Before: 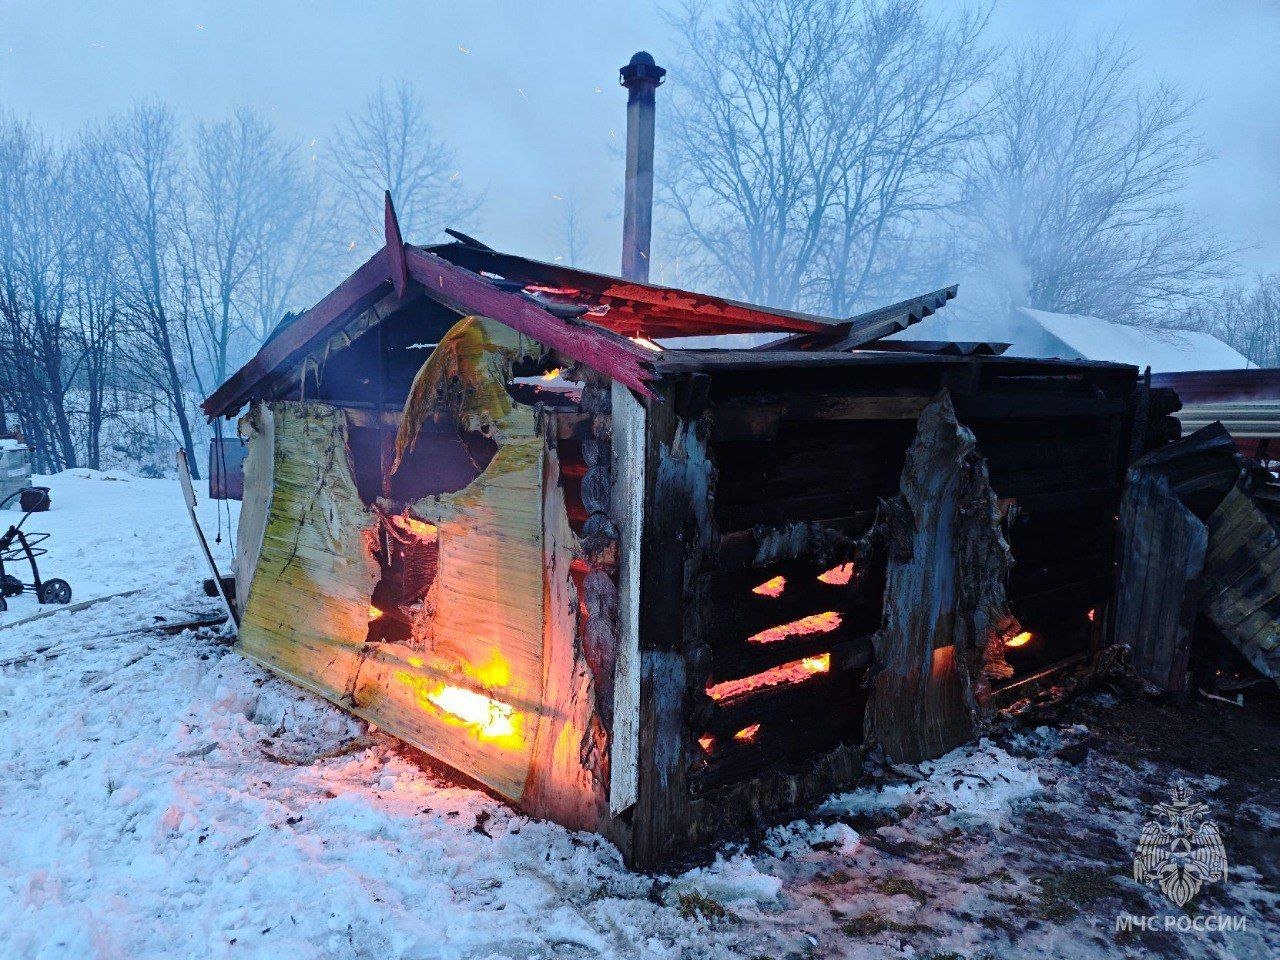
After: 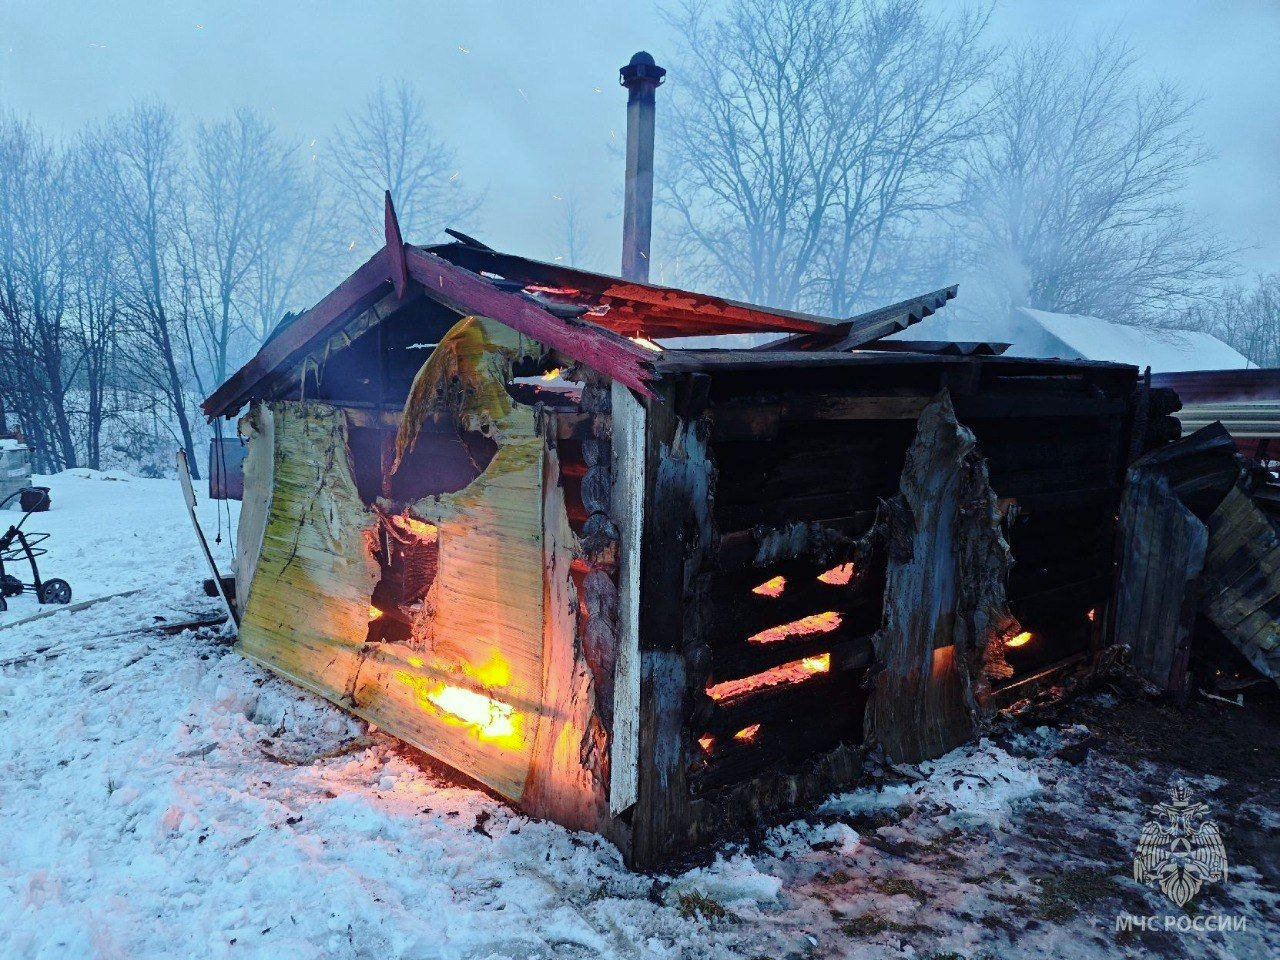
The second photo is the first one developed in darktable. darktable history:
color correction: highlights a* -4.54, highlights b* 5.03, saturation 0.961
